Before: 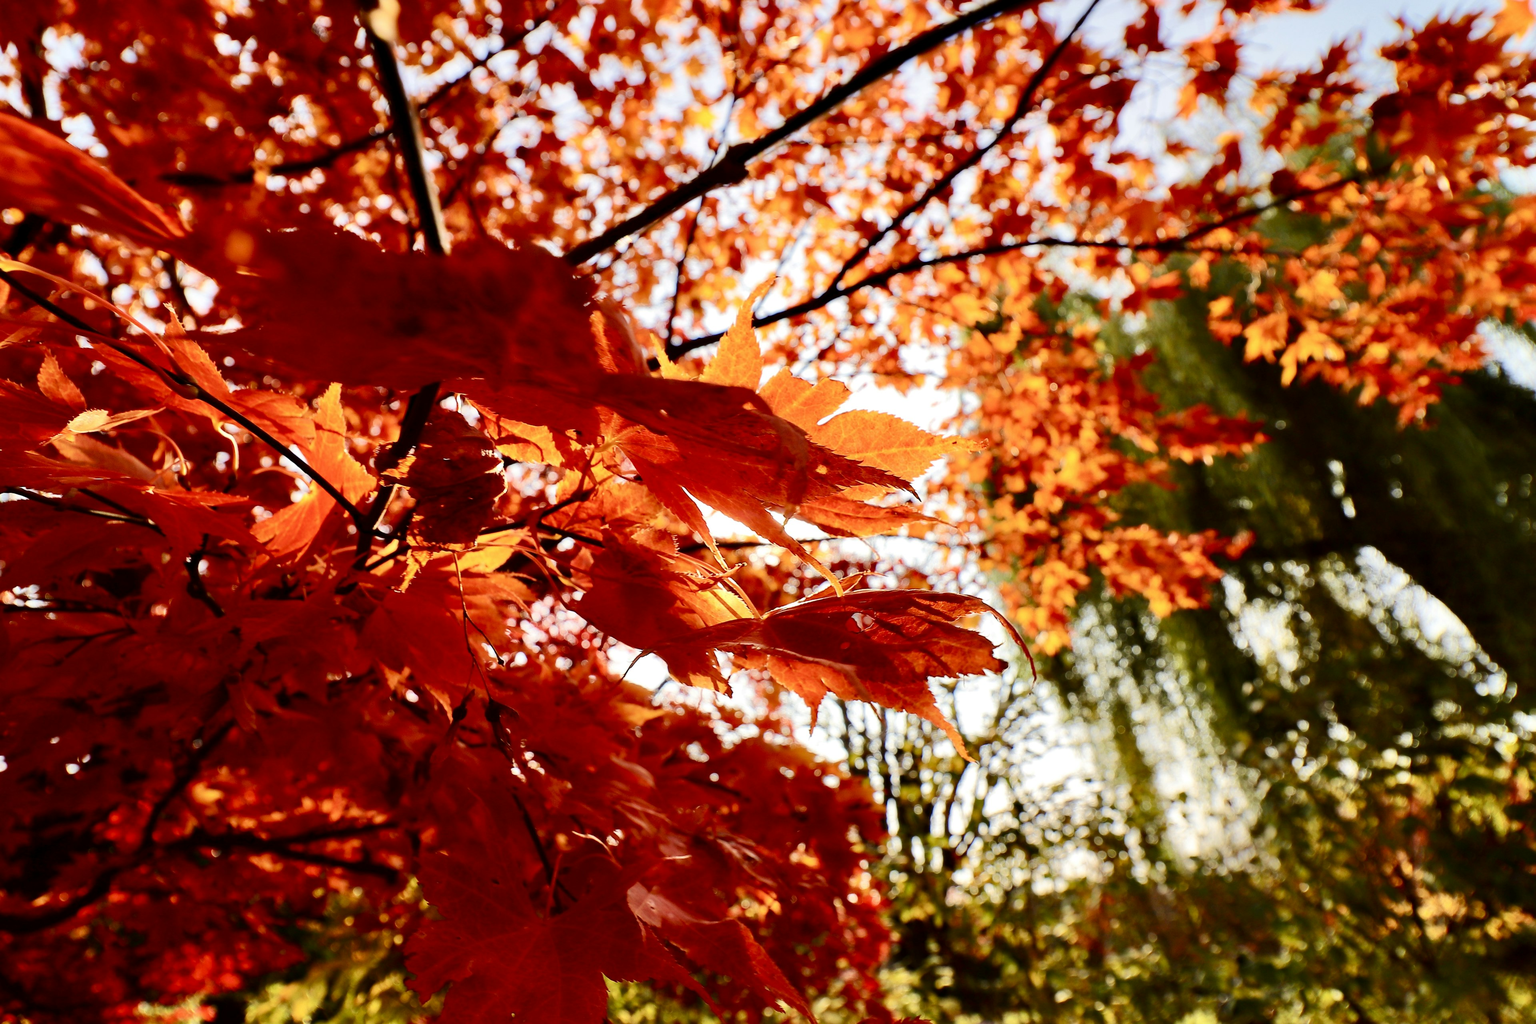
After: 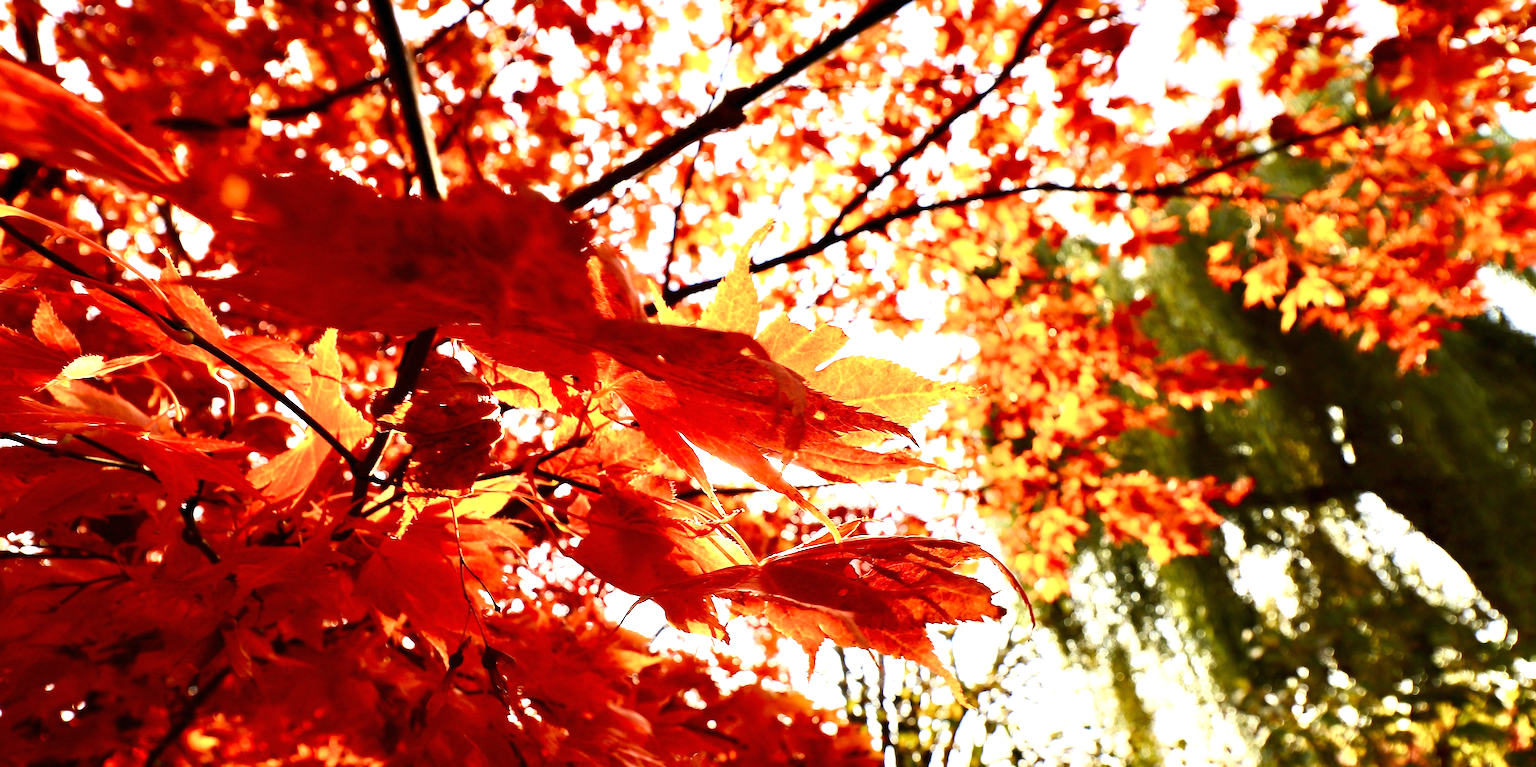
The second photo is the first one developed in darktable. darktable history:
crop: left 0.387%, top 5.469%, bottom 19.809%
exposure: black level correction 0, exposure 1 EV, compensate exposure bias true, compensate highlight preservation false
